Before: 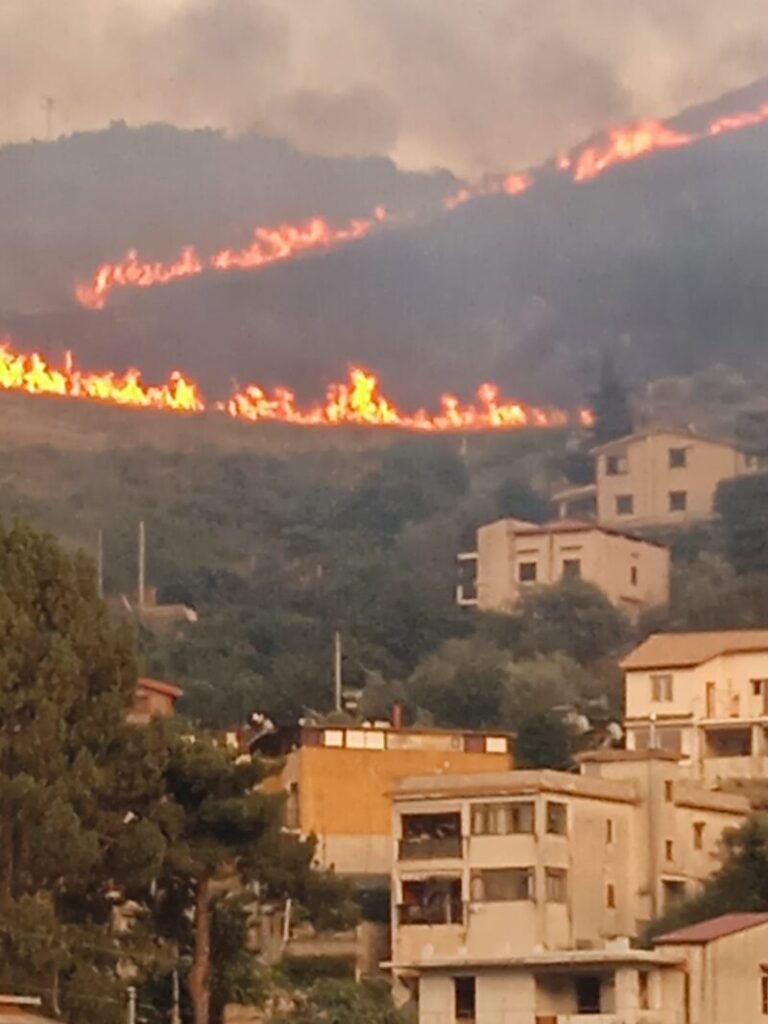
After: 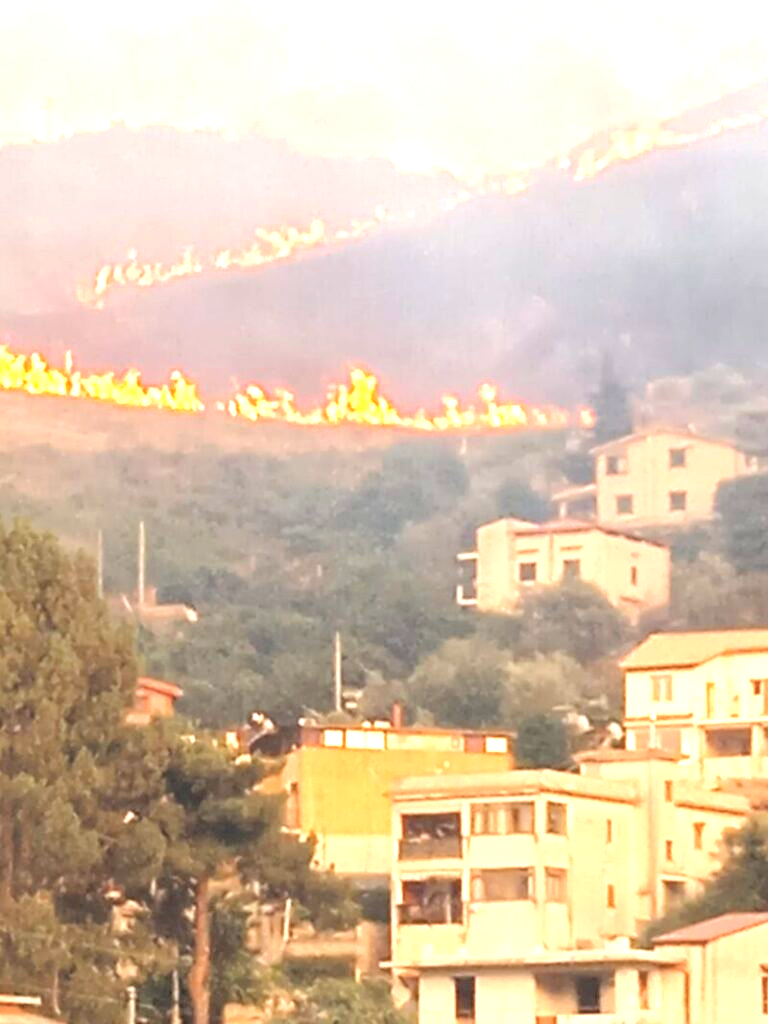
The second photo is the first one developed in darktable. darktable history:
contrast brightness saturation: brightness 0.15
exposure: black level correction 0, exposure 1.675 EV, compensate exposure bias true, compensate highlight preservation false
white balance: emerald 1
